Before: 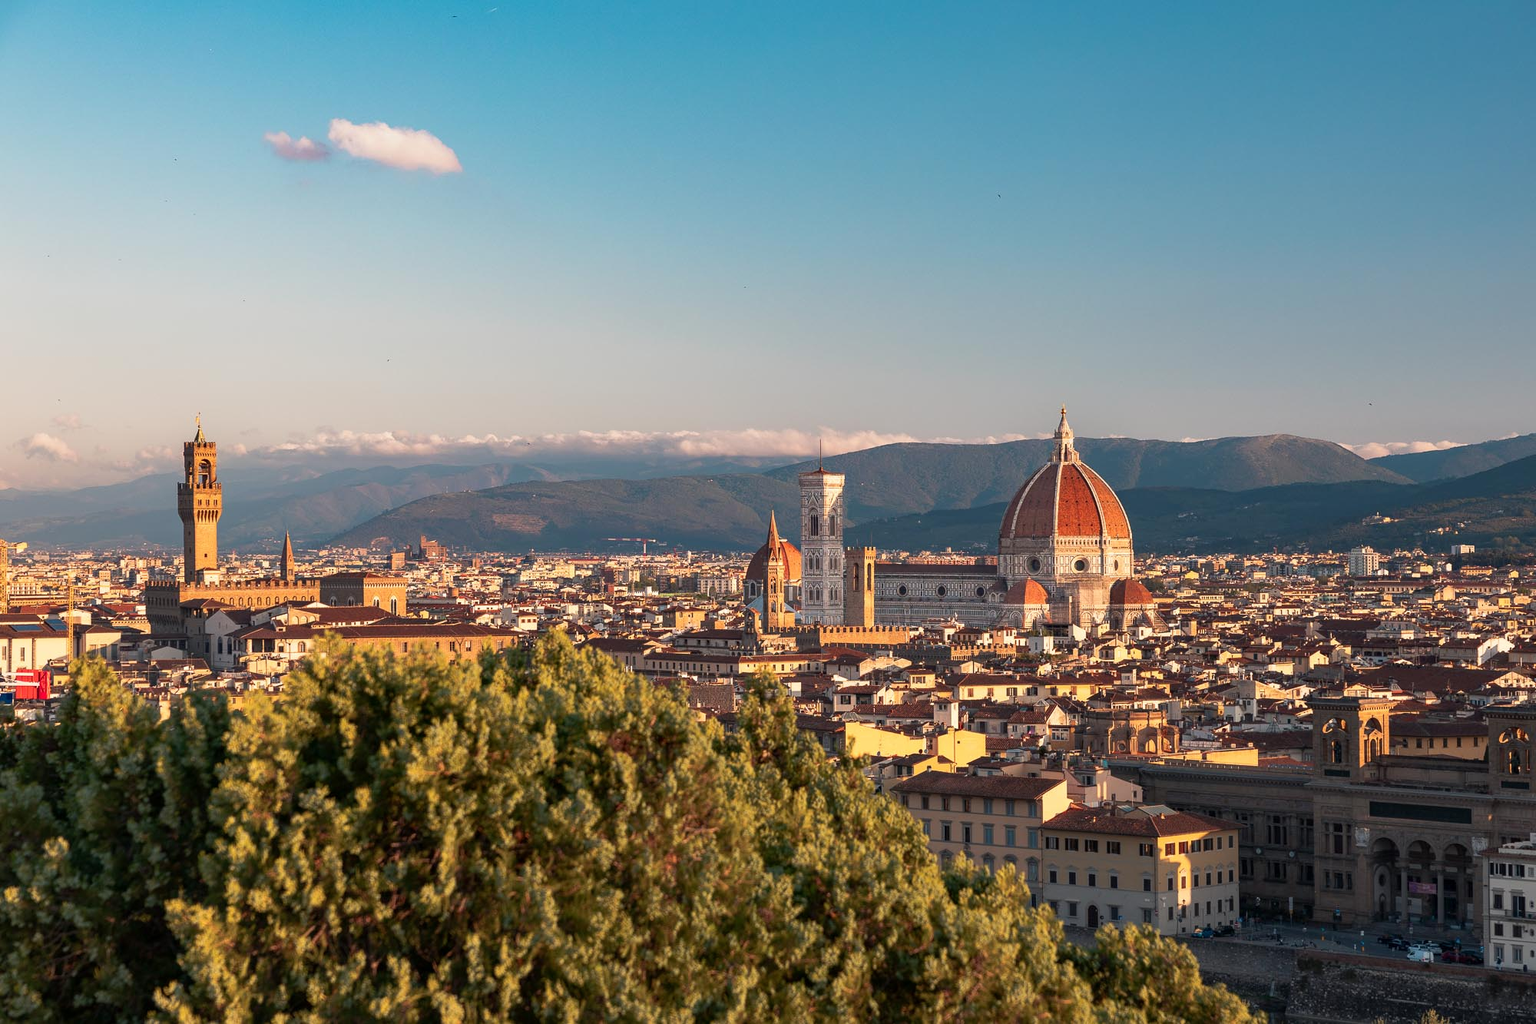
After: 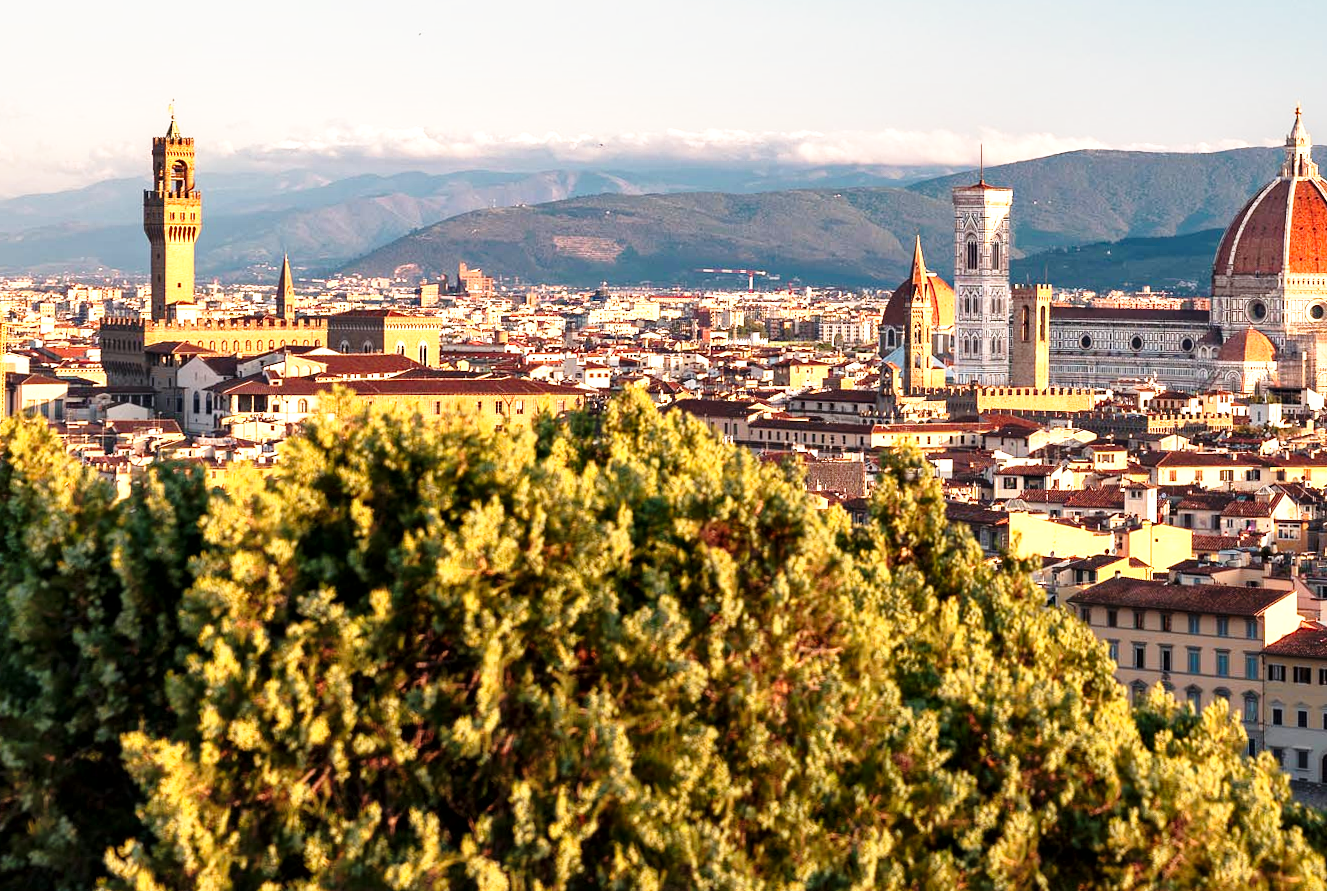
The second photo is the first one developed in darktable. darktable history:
tone equalizer: edges refinement/feathering 500, mask exposure compensation -1.57 EV, preserve details no
crop and rotate: angle -0.693°, left 3.601%, top 31.928%, right 28.827%
base curve: curves: ch0 [(0, 0) (0.026, 0.03) (0.109, 0.232) (0.351, 0.748) (0.669, 0.968) (1, 1)], preserve colors none
local contrast: mode bilateral grid, contrast 20, coarseness 49, detail 144%, midtone range 0.2
